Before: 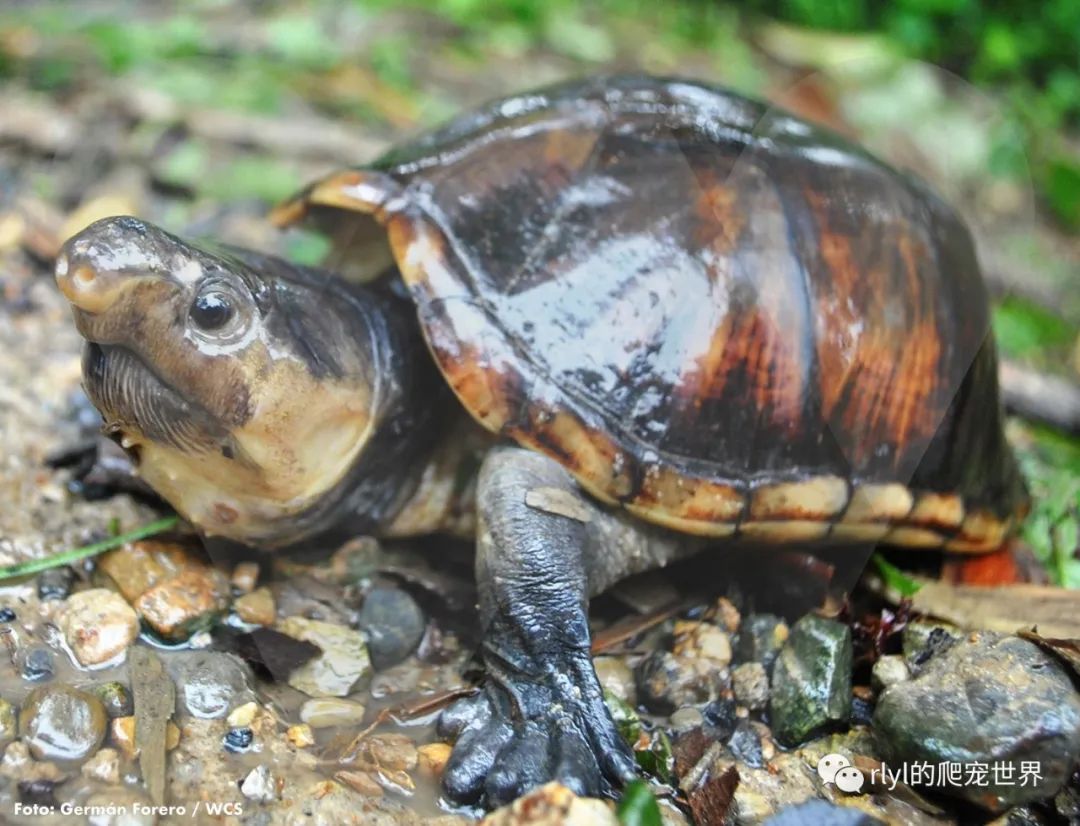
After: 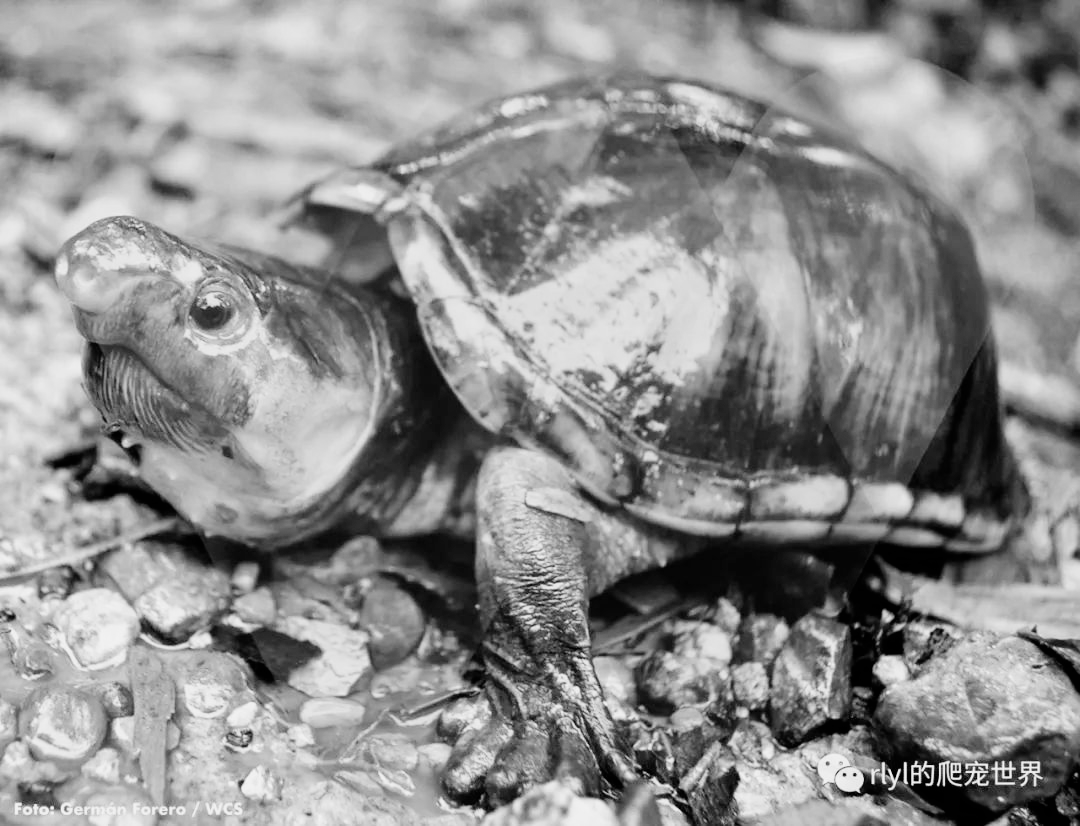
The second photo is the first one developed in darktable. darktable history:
monochrome: a 32, b 64, size 2.3, highlights 1
filmic rgb: black relative exposure -5 EV, hardness 2.88, contrast 1.3, highlights saturation mix -30%
exposure: black level correction 0, exposure 0.5 EV, compensate exposure bias true, compensate highlight preservation false
